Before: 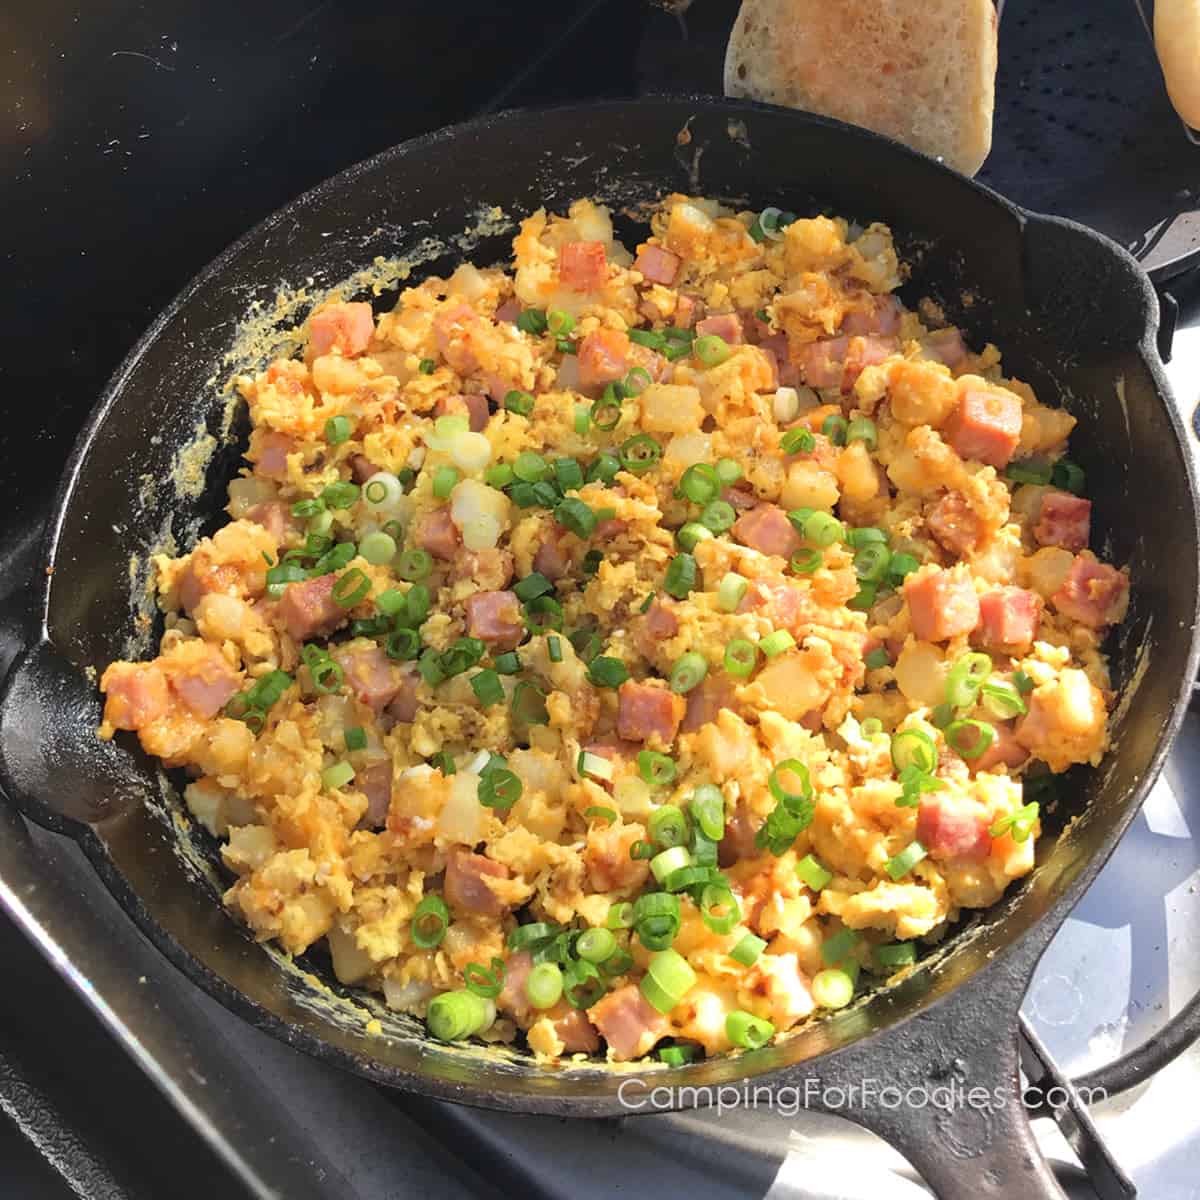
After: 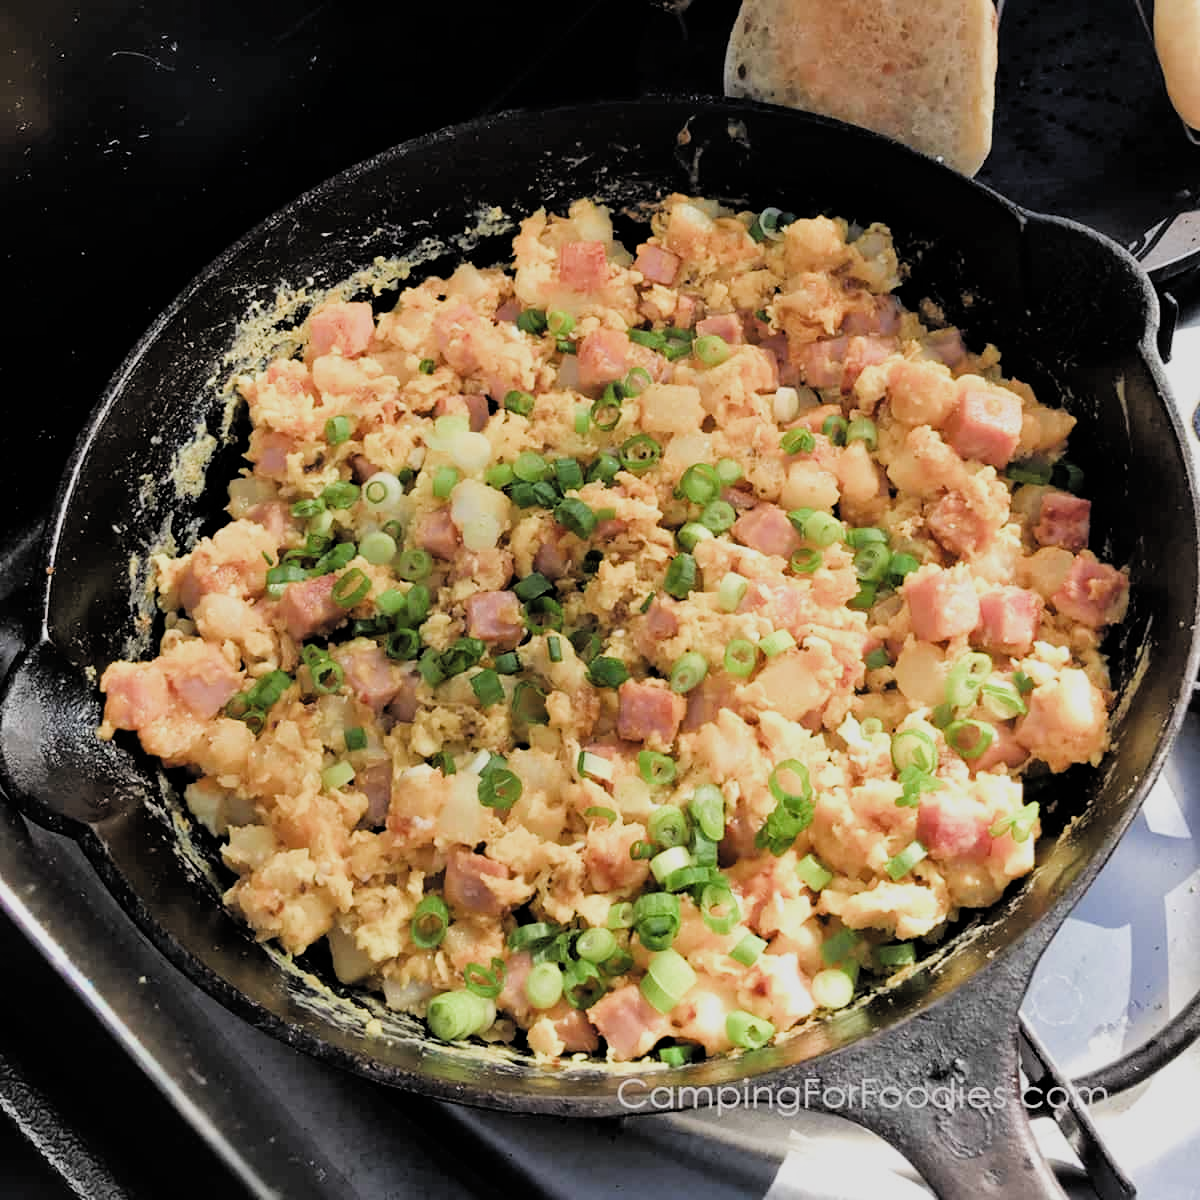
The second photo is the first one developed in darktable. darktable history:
contrast equalizer: y [[0.509, 0.517, 0.523, 0.523, 0.517, 0.509], [0.5 ×6], [0.5 ×6], [0 ×6], [0 ×6]]
filmic rgb: black relative exposure -5.03 EV, white relative exposure 3.97 EV, hardness 2.9, contrast 1.194, color science v4 (2020), contrast in shadows soft, contrast in highlights soft
